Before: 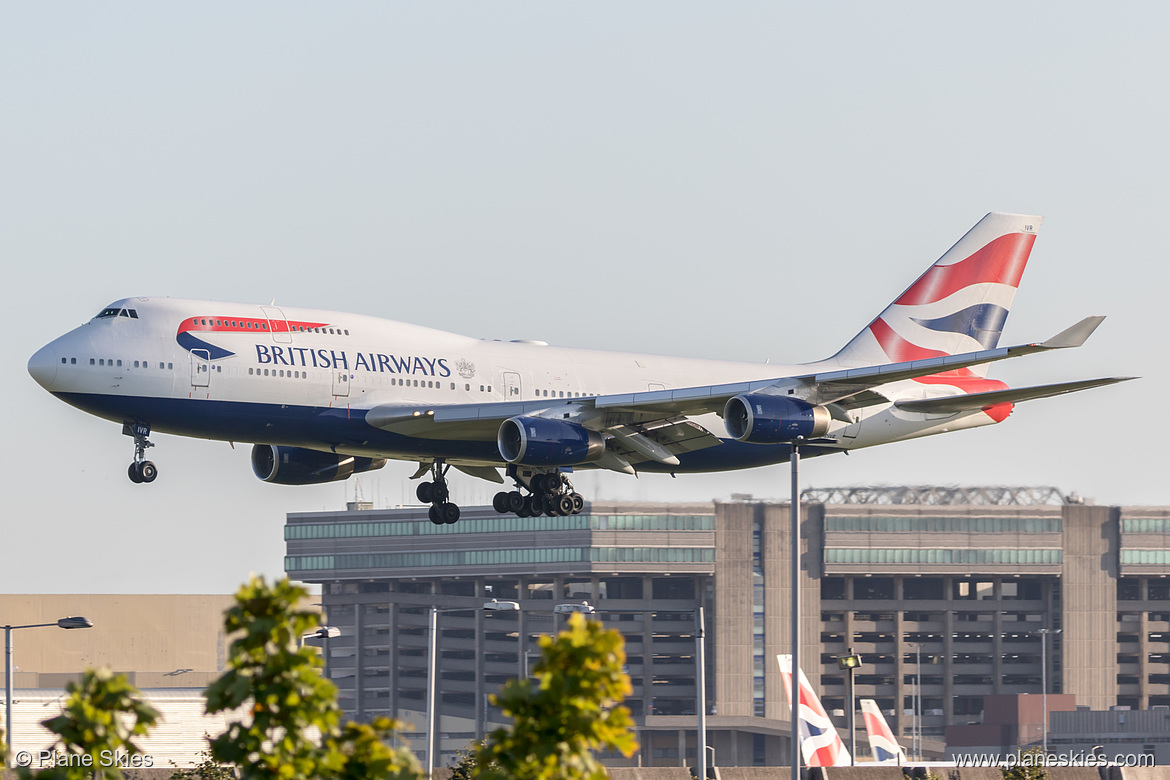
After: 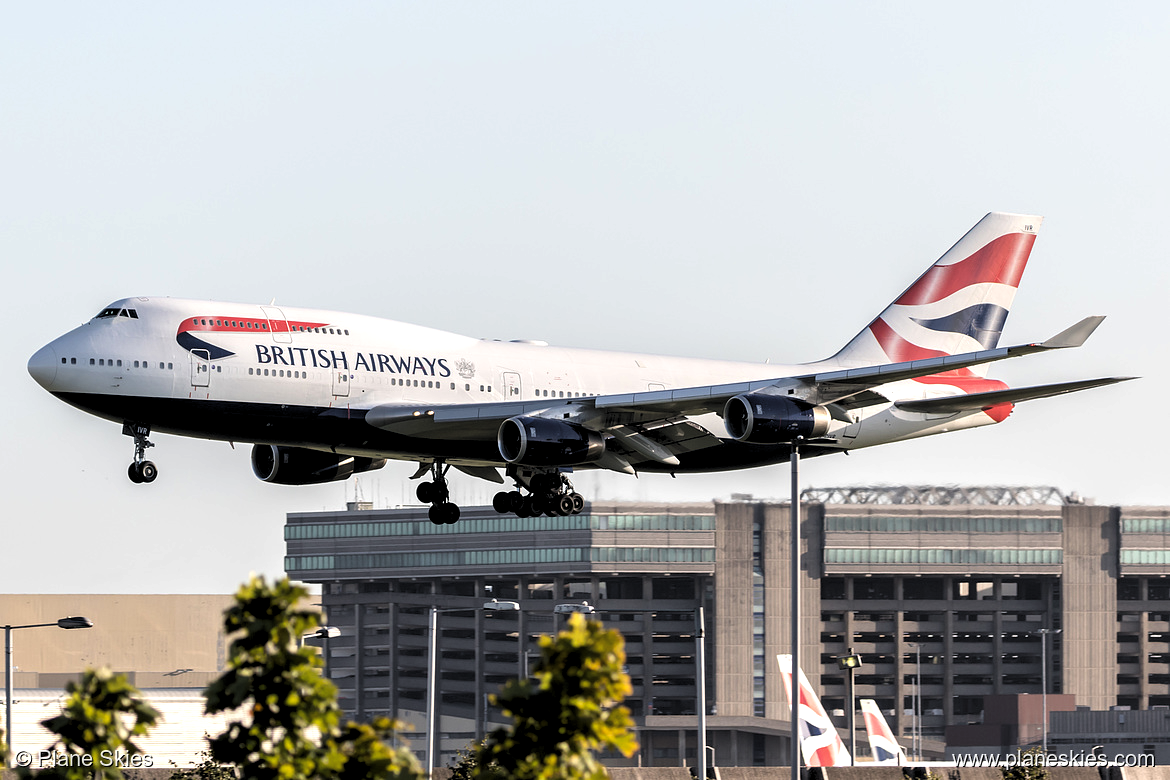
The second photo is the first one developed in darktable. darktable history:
levels: levels [0.182, 0.542, 0.902]
